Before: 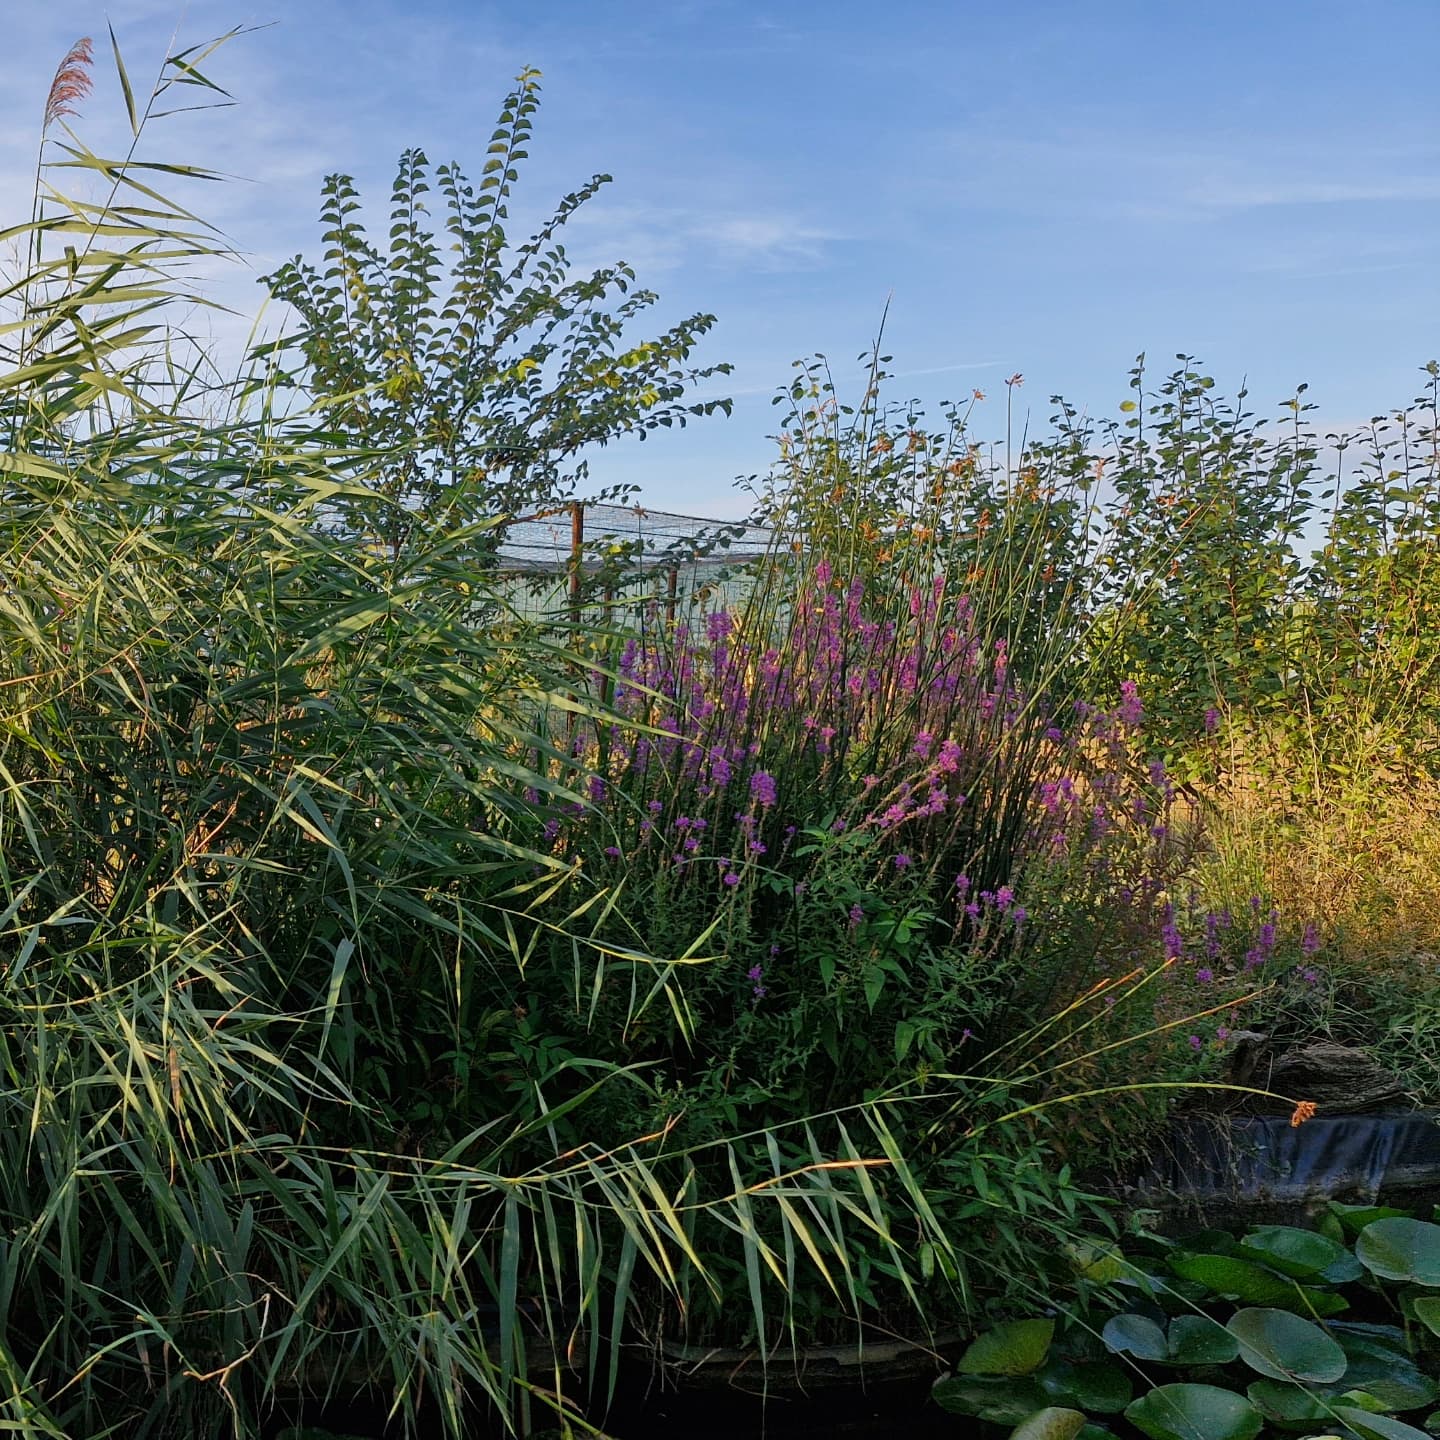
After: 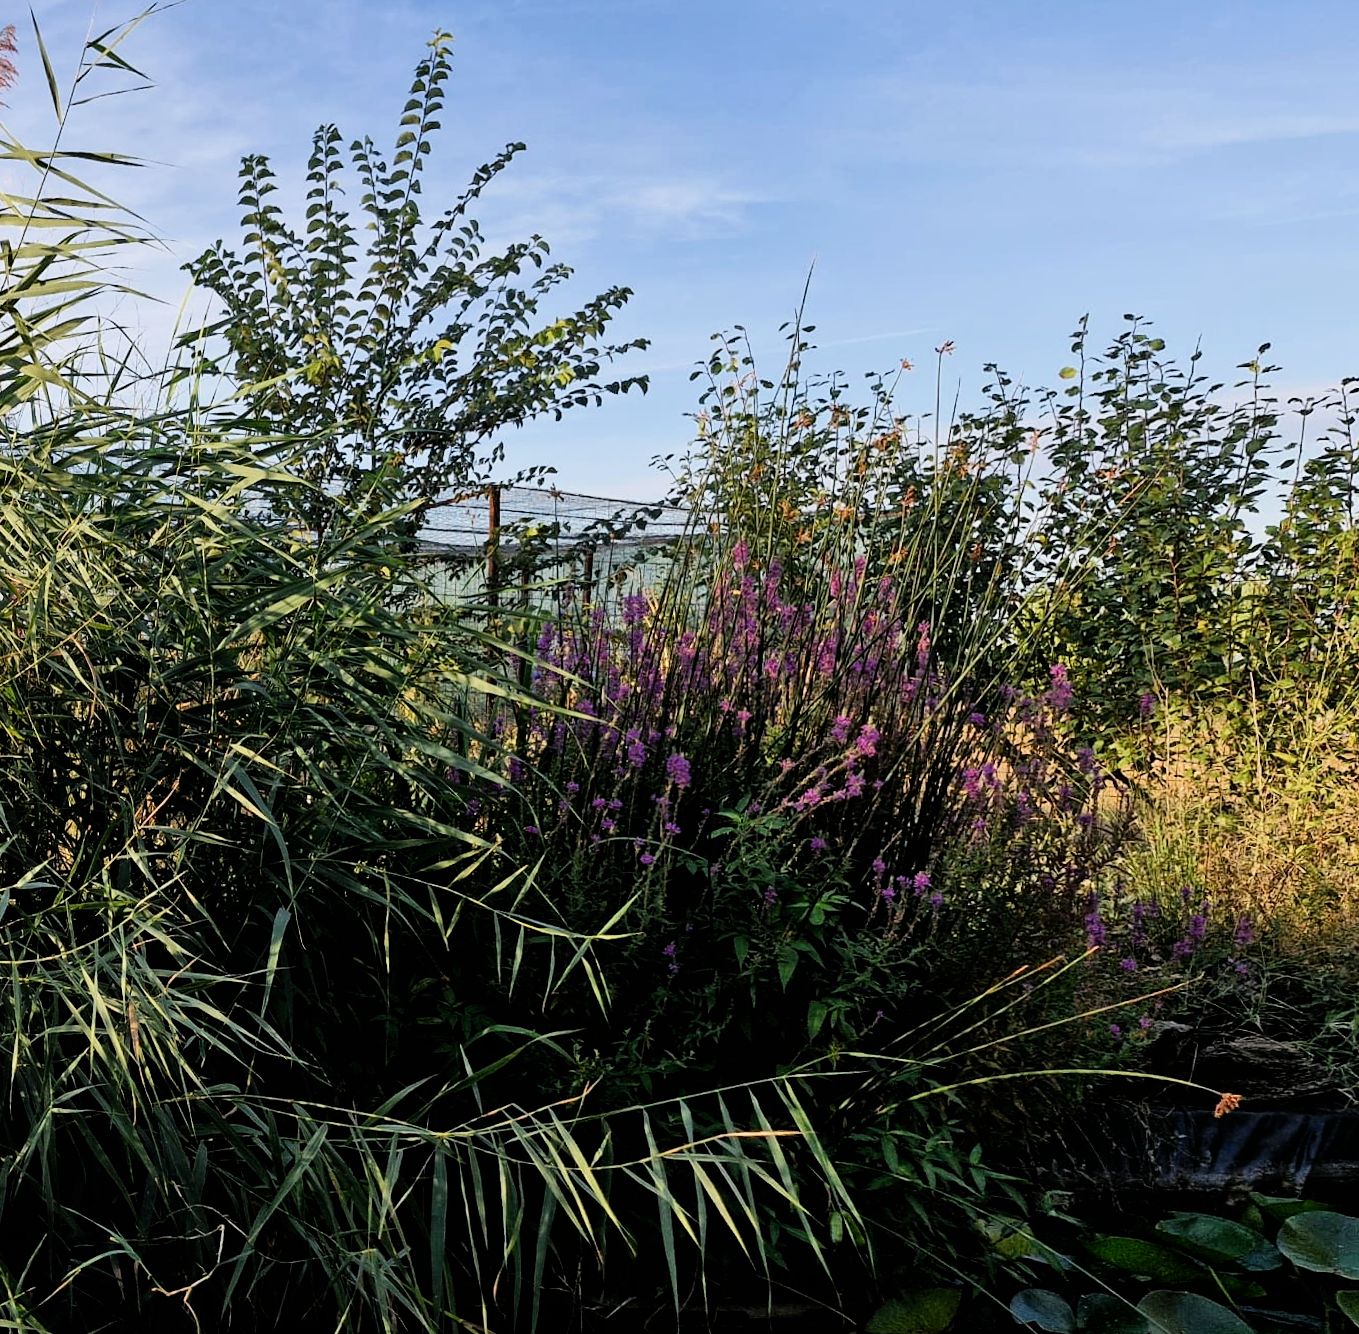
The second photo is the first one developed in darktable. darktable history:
filmic rgb: black relative exposure -5.42 EV, white relative exposure 2.85 EV, dynamic range scaling -37.73%, hardness 4, contrast 1.605, highlights saturation mix -0.93%
crop: top 1.049%, right 0.001%
rotate and perspective: rotation 0.062°, lens shift (vertical) 0.115, lens shift (horizontal) -0.133, crop left 0.047, crop right 0.94, crop top 0.061, crop bottom 0.94
